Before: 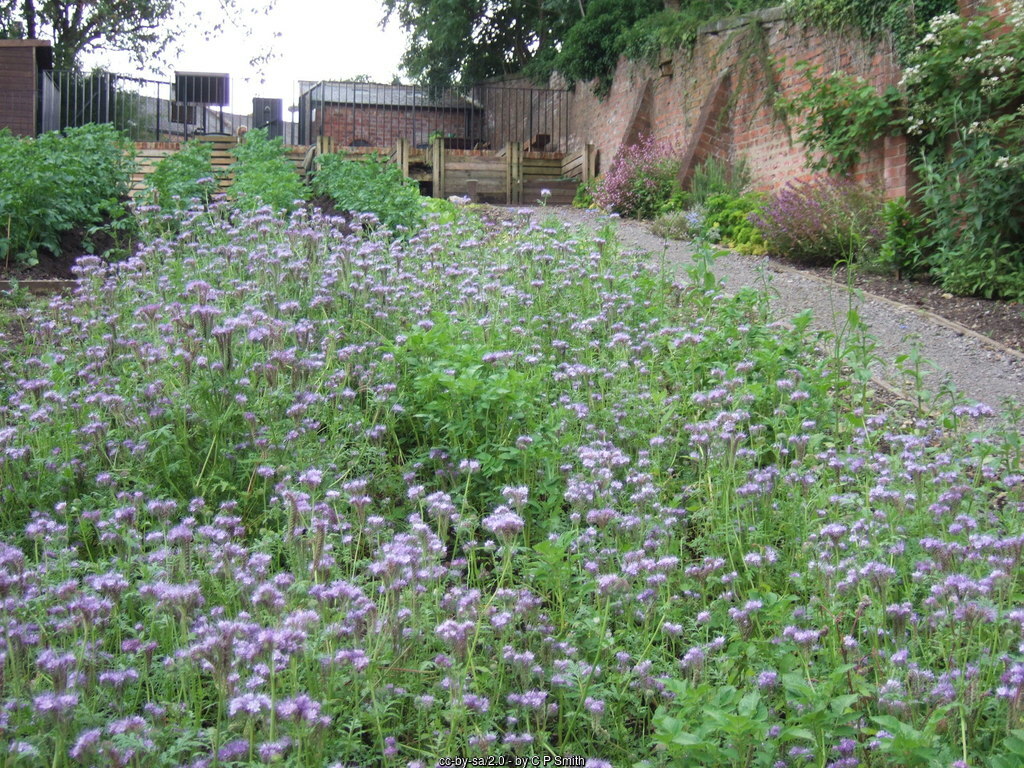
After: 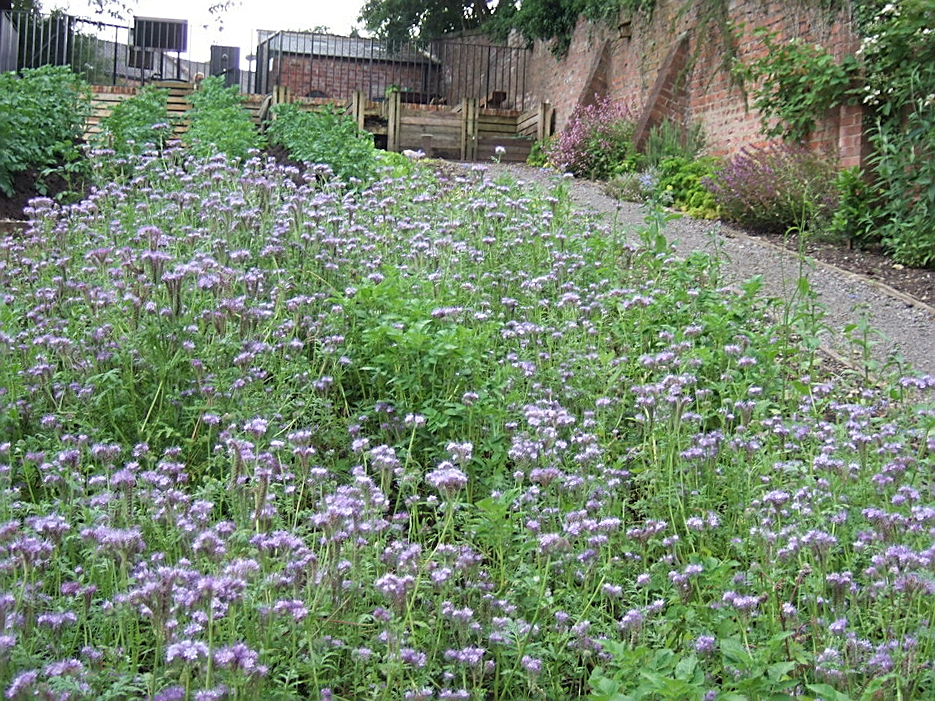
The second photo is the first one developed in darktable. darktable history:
crop and rotate: angle -1.95°, left 3.16%, top 3.79%, right 1.372%, bottom 0.716%
sharpen: amount 0.735
